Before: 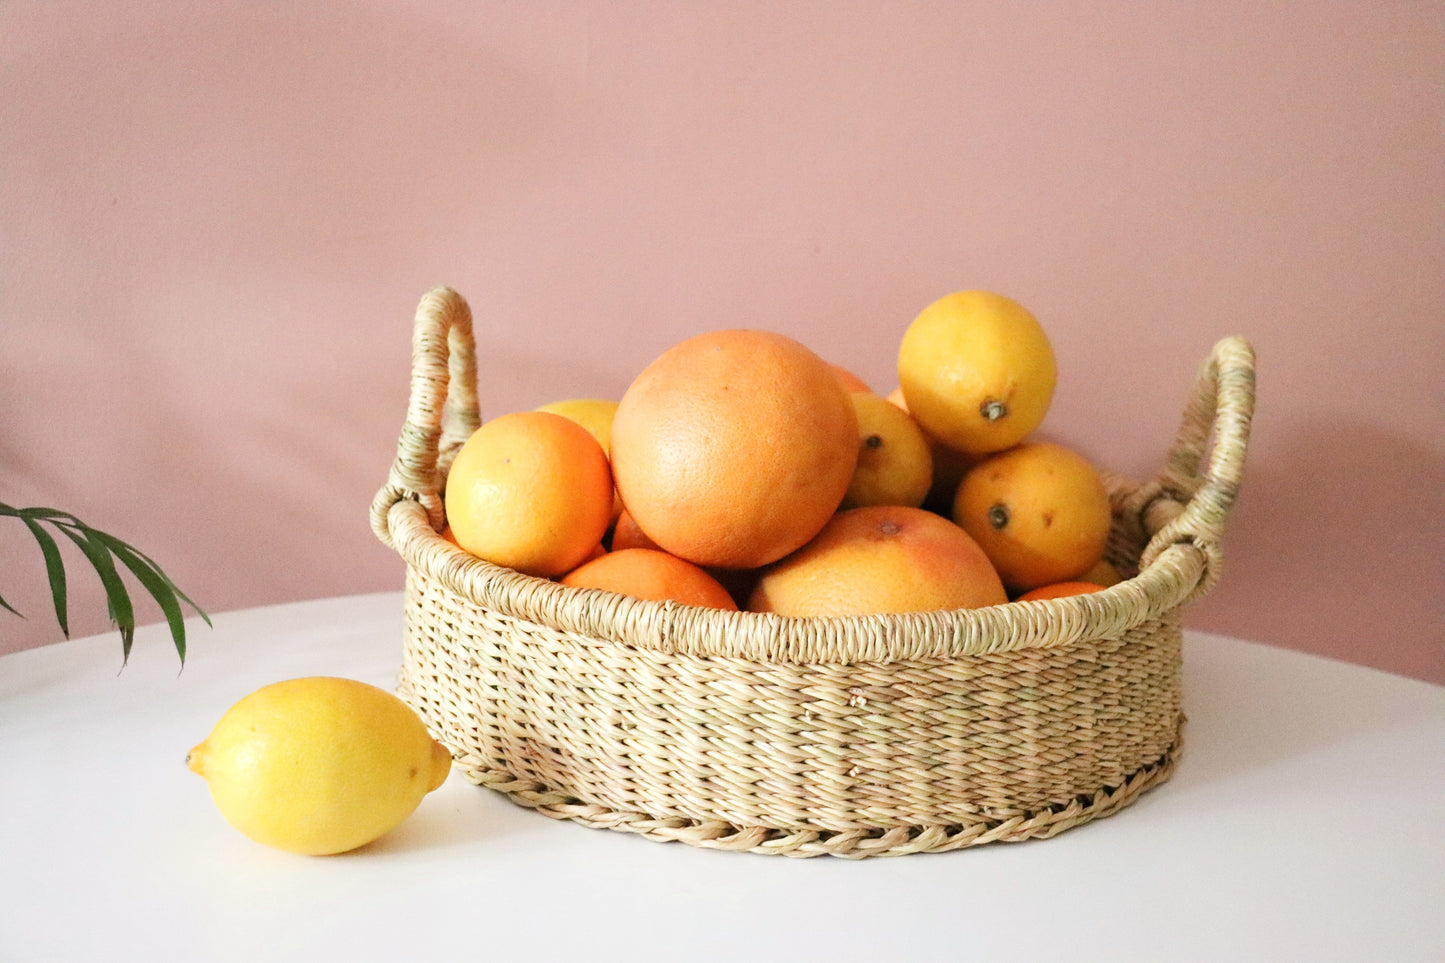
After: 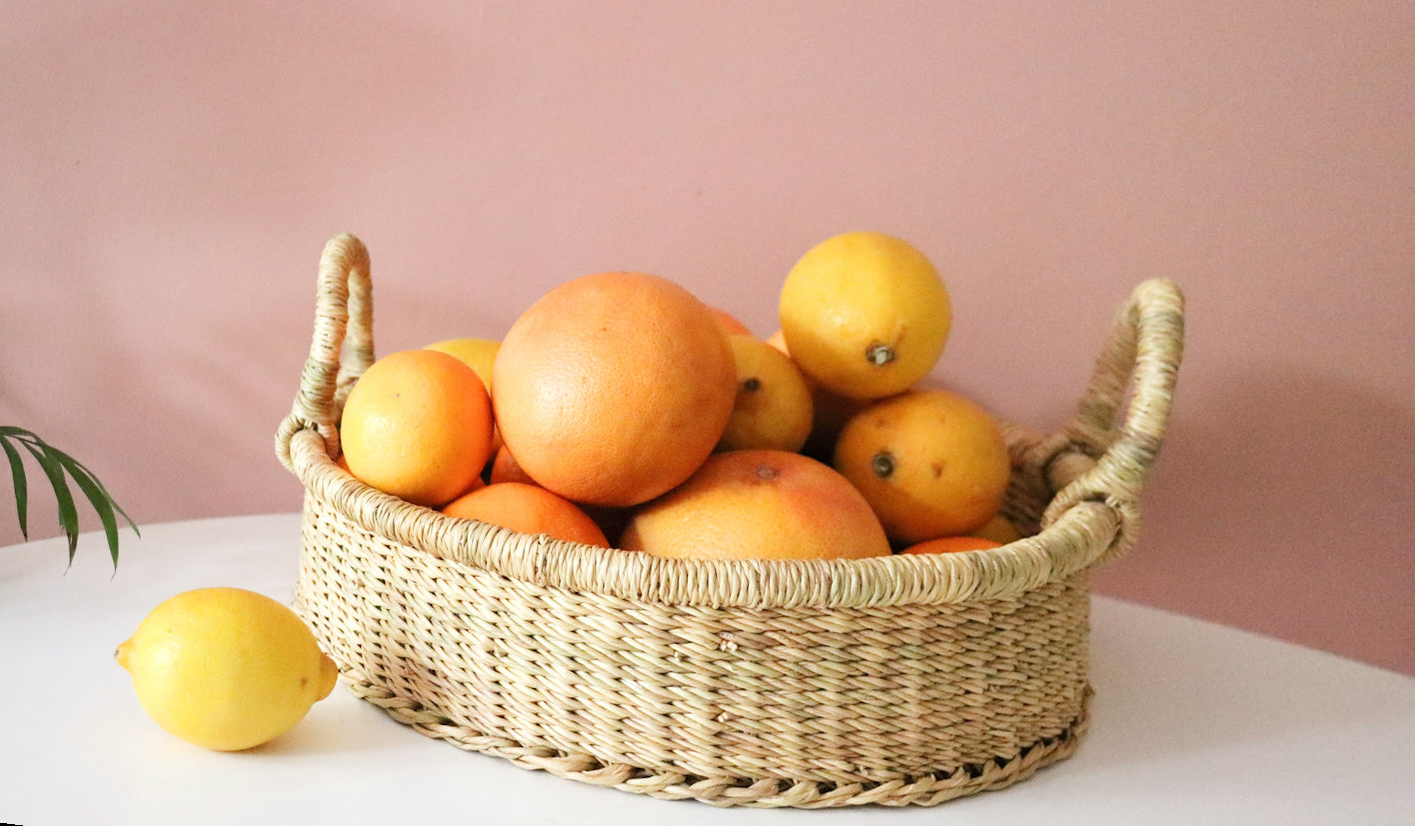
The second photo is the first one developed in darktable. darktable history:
rotate and perspective: rotation 1.69°, lens shift (vertical) -0.023, lens shift (horizontal) -0.291, crop left 0.025, crop right 0.988, crop top 0.092, crop bottom 0.842
